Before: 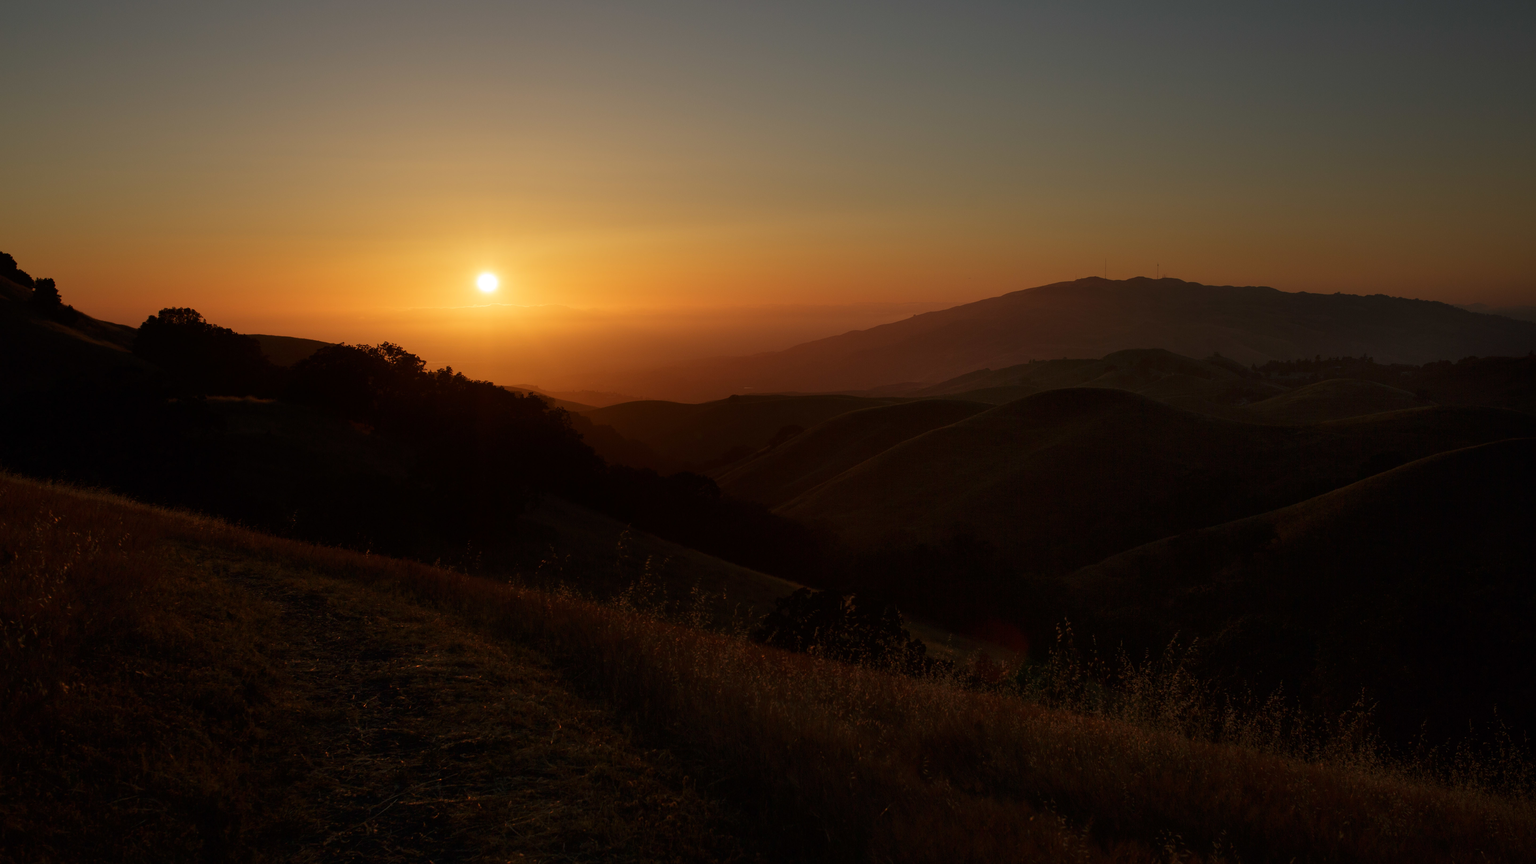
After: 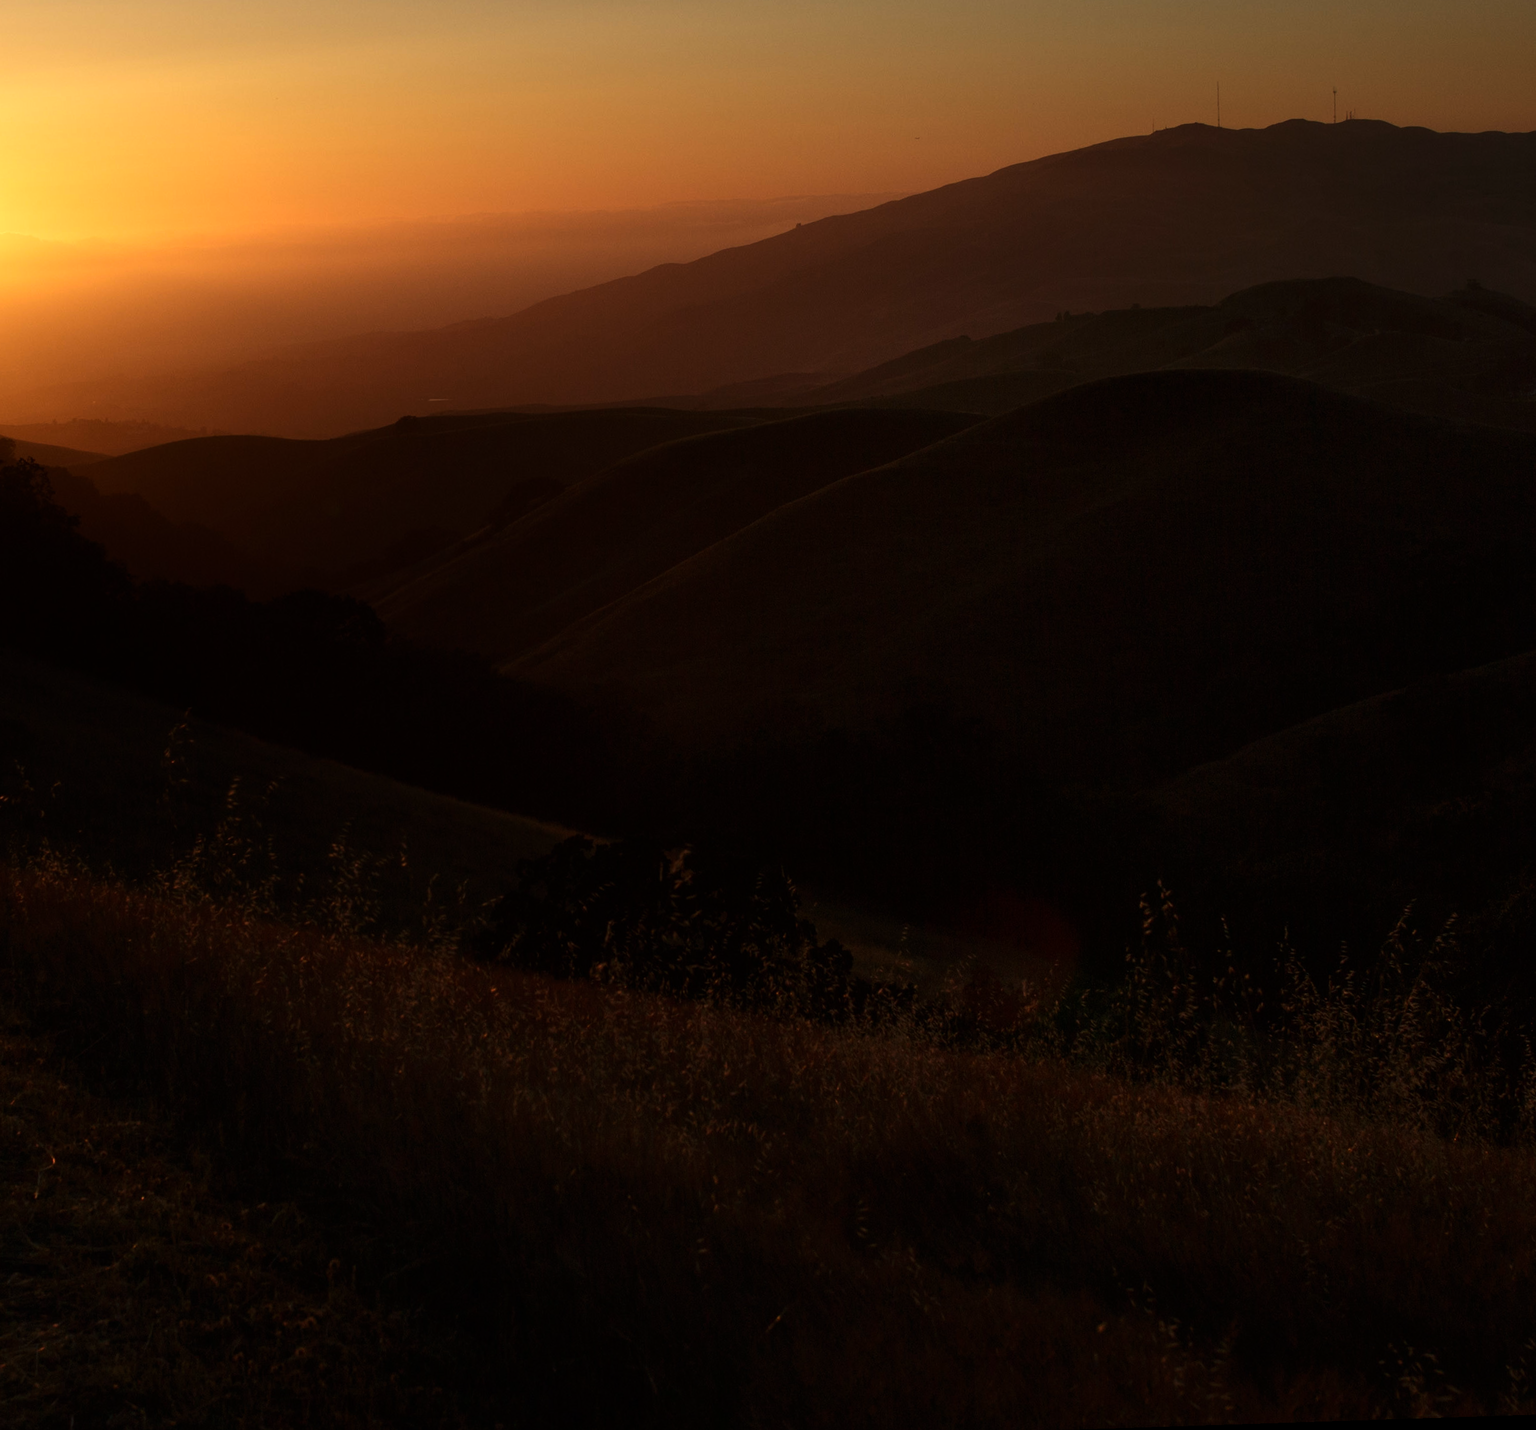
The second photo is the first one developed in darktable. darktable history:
rotate and perspective: rotation -2.22°, lens shift (horizontal) -0.022, automatic cropping off
crop: left 35.432%, top 26.233%, right 20.145%, bottom 3.432%
tone equalizer "contrast tone curve: medium": -8 EV -0.75 EV, -7 EV -0.7 EV, -6 EV -0.6 EV, -5 EV -0.4 EV, -3 EV 0.4 EV, -2 EV 0.6 EV, -1 EV 0.7 EV, +0 EV 0.75 EV, edges refinement/feathering 500, mask exposure compensation -1.57 EV, preserve details no
